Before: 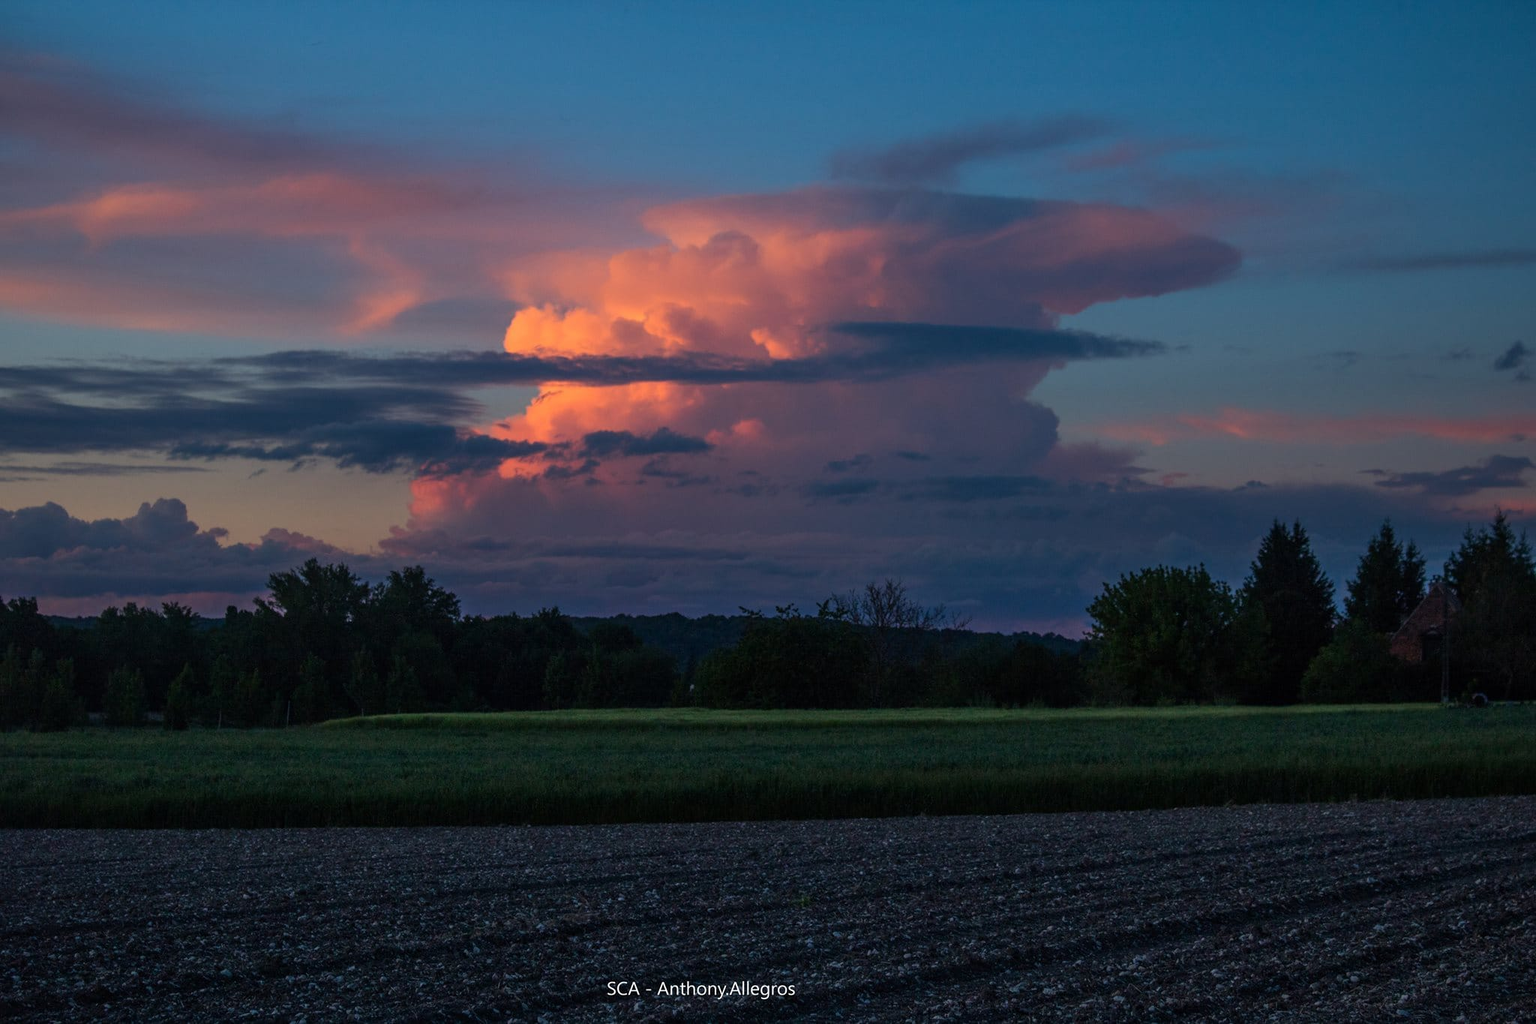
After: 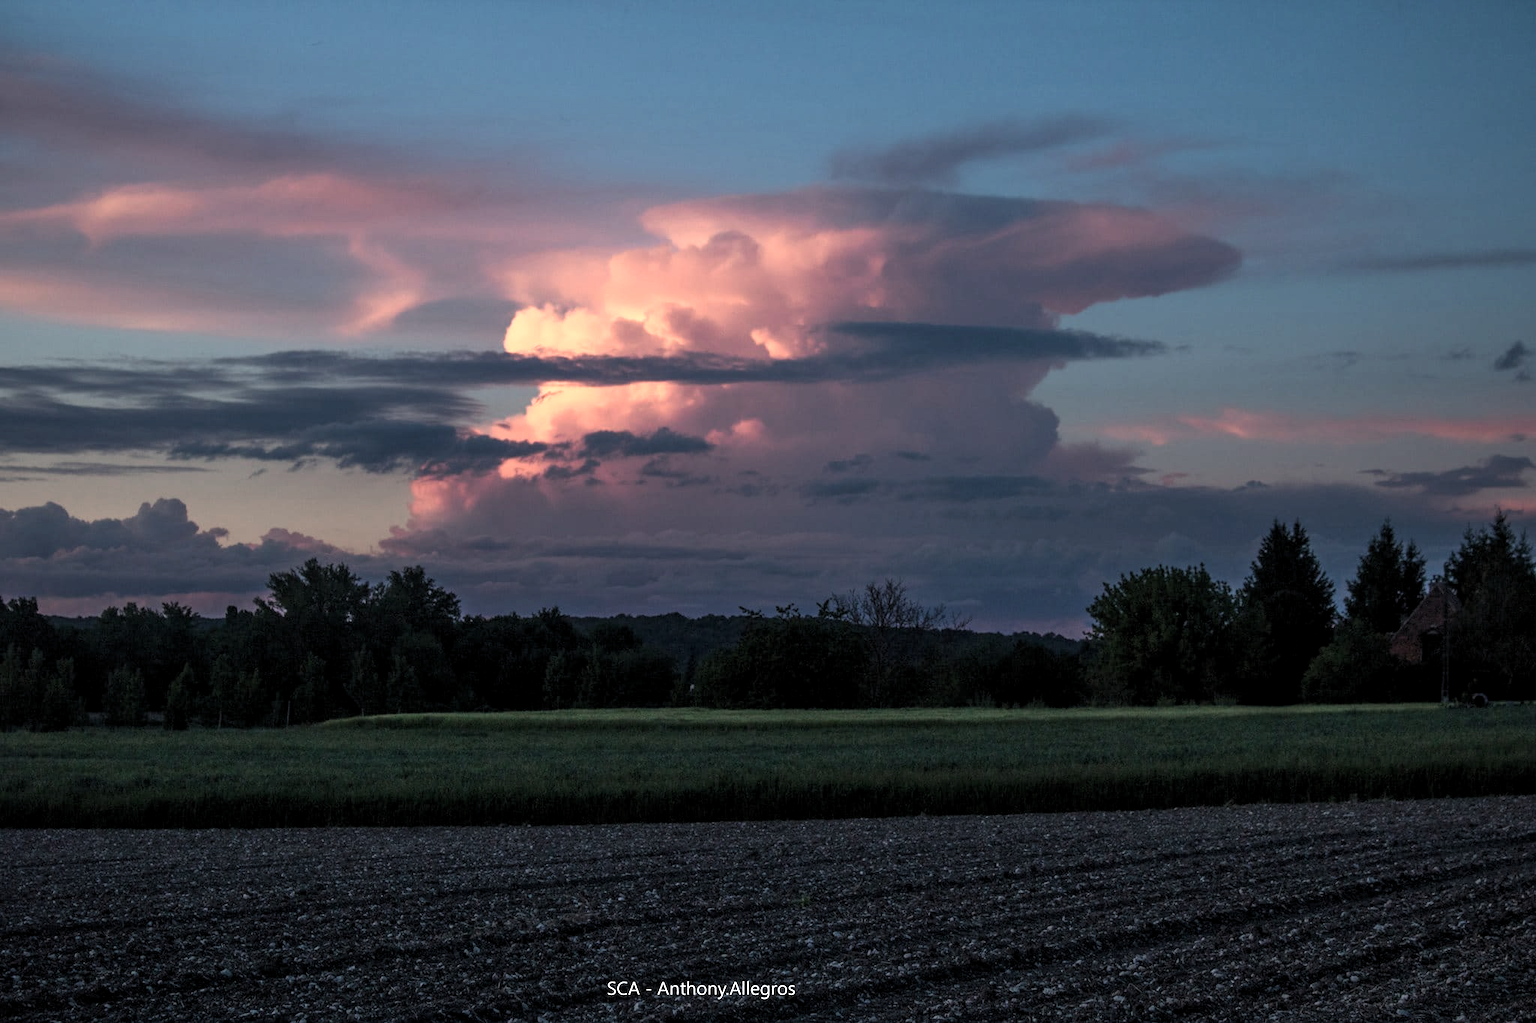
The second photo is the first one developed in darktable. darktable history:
levels: levels [0.031, 0.5, 0.969]
exposure: exposure 0.6 EV, compensate exposure bias true, compensate highlight preservation false
color zones: curves: ch0 [(0, 0.559) (0.153, 0.551) (0.229, 0.5) (0.429, 0.5) (0.571, 0.5) (0.714, 0.5) (0.857, 0.5) (1, 0.559)]; ch1 [(0, 0.417) (0.112, 0.336) (0.213, 0.26) (0.429, 0.34) (0.571, 0.35) (0.683, 0.331) (0.857, 0.344) (1, 0.417)]
